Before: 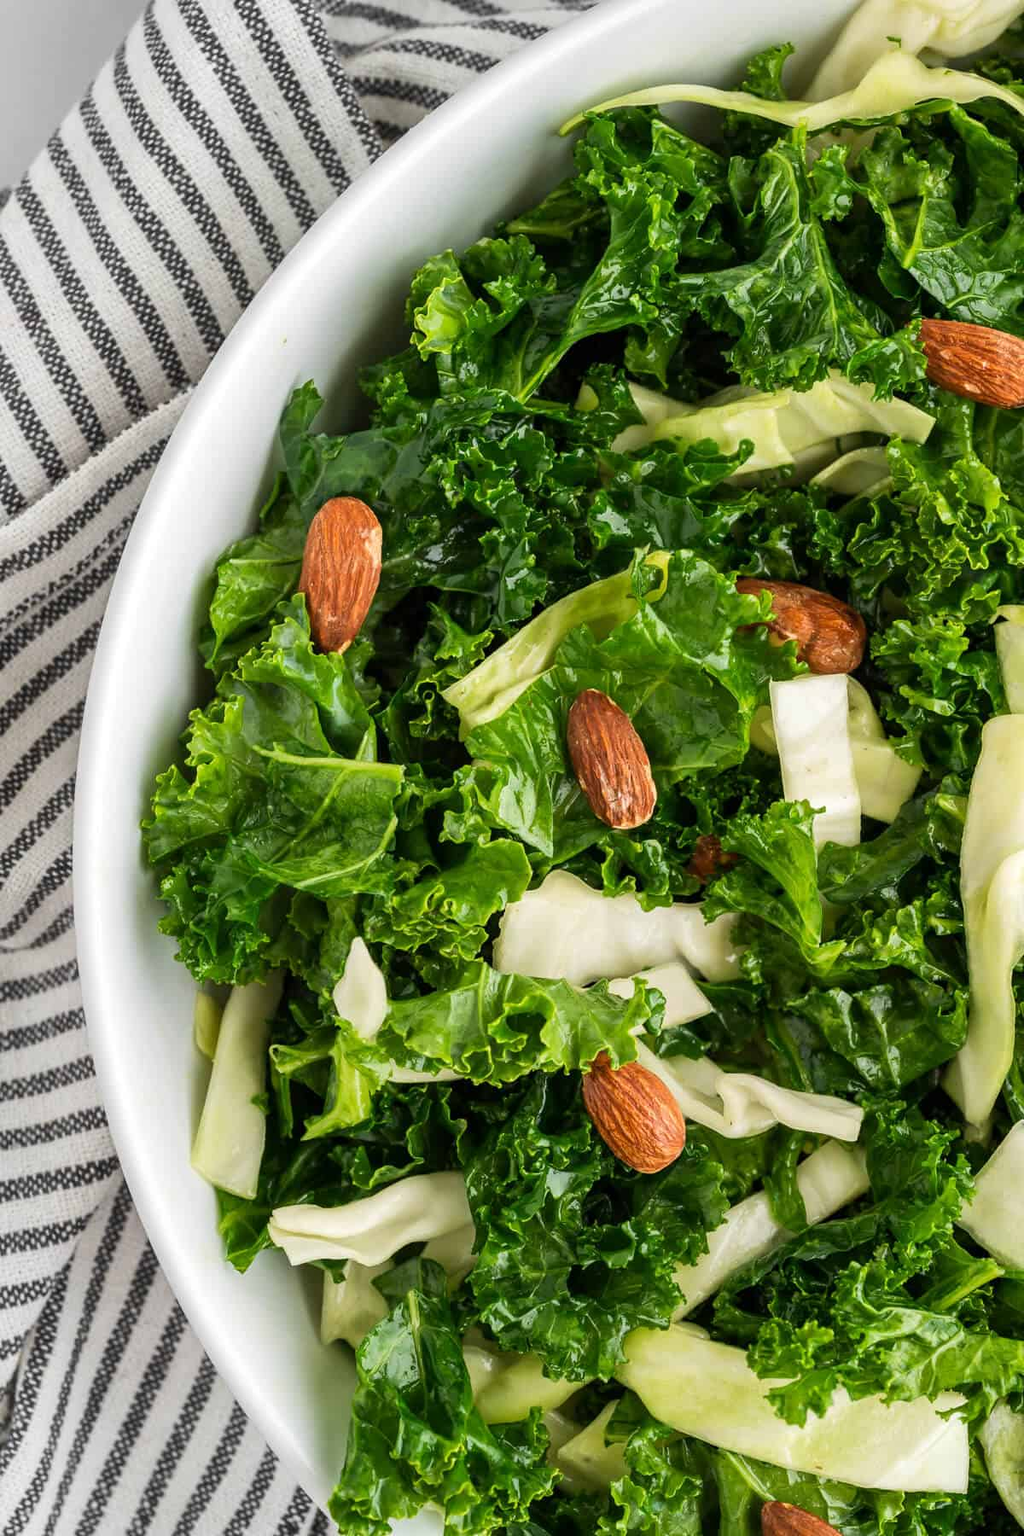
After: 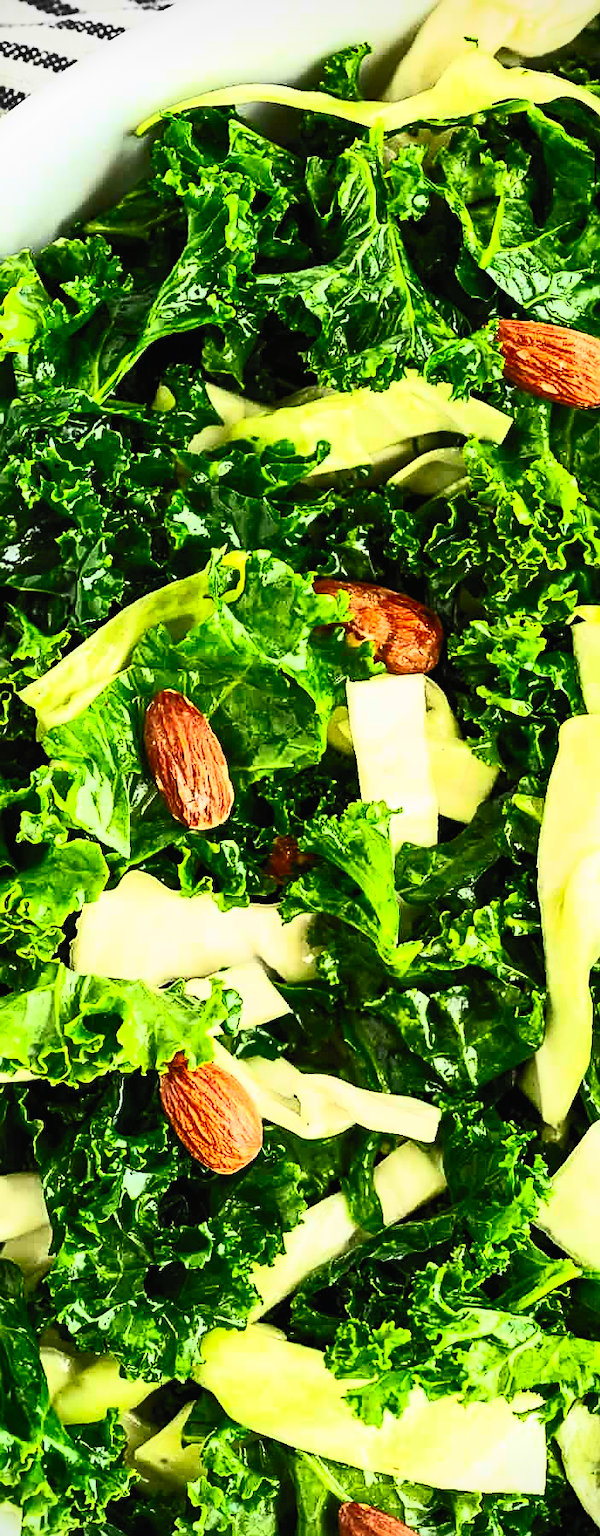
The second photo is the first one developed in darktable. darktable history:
filmic rgb: black relative exposure -7.65 EV, white relative exposure 4.56 EV, hardness 3.61, color science v6 (2022)
contrast brightness saturation: contrast 0.83, brightness 0.59, saturation 0.59
sharpen: on, module defaults
shadows and highlights: soften with gaussian
crop: left 41.402%
vignetting: fall-off start 92.6%, brightness -0.52, saturation -0.51, center (-0.012, 0)
